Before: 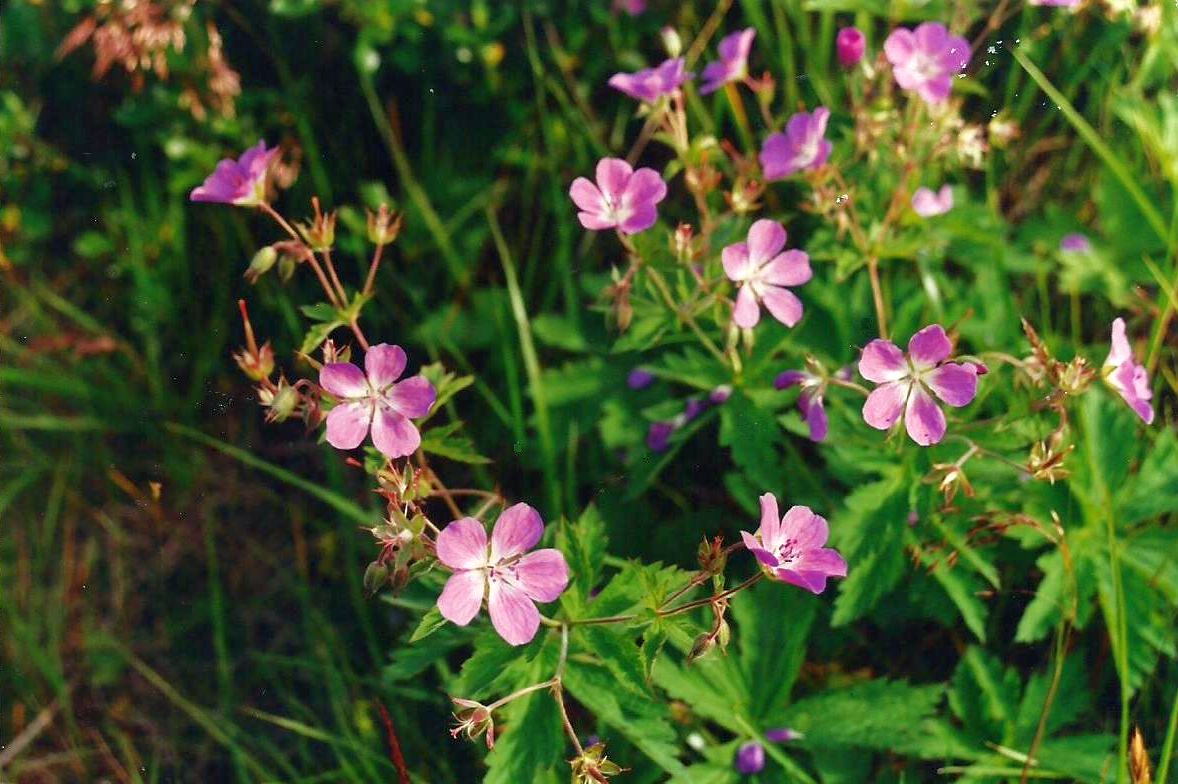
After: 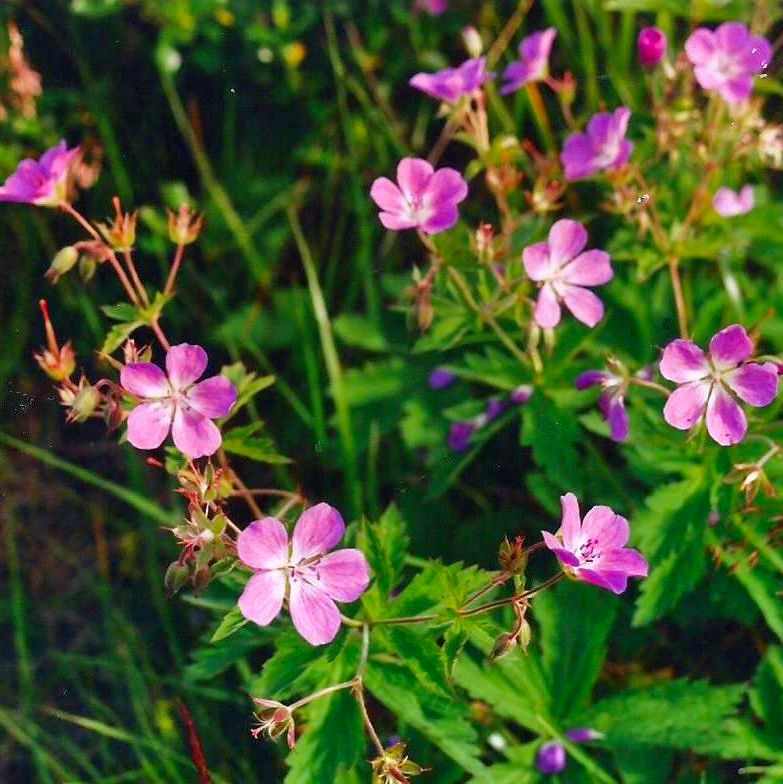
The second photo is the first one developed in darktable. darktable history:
shadows and highlights: shadows 43.71, white point adjustment -1.46, soften with gaussian
graduated density: density 0.38 EV, hardness 21%, rotation -6.11°, saturation 32%
contrast brightness saturation: contrast 0.04, saturation 0.16
white balance: red 1.004, blue 1.096
crop: left 16.899%, right 16.556%
